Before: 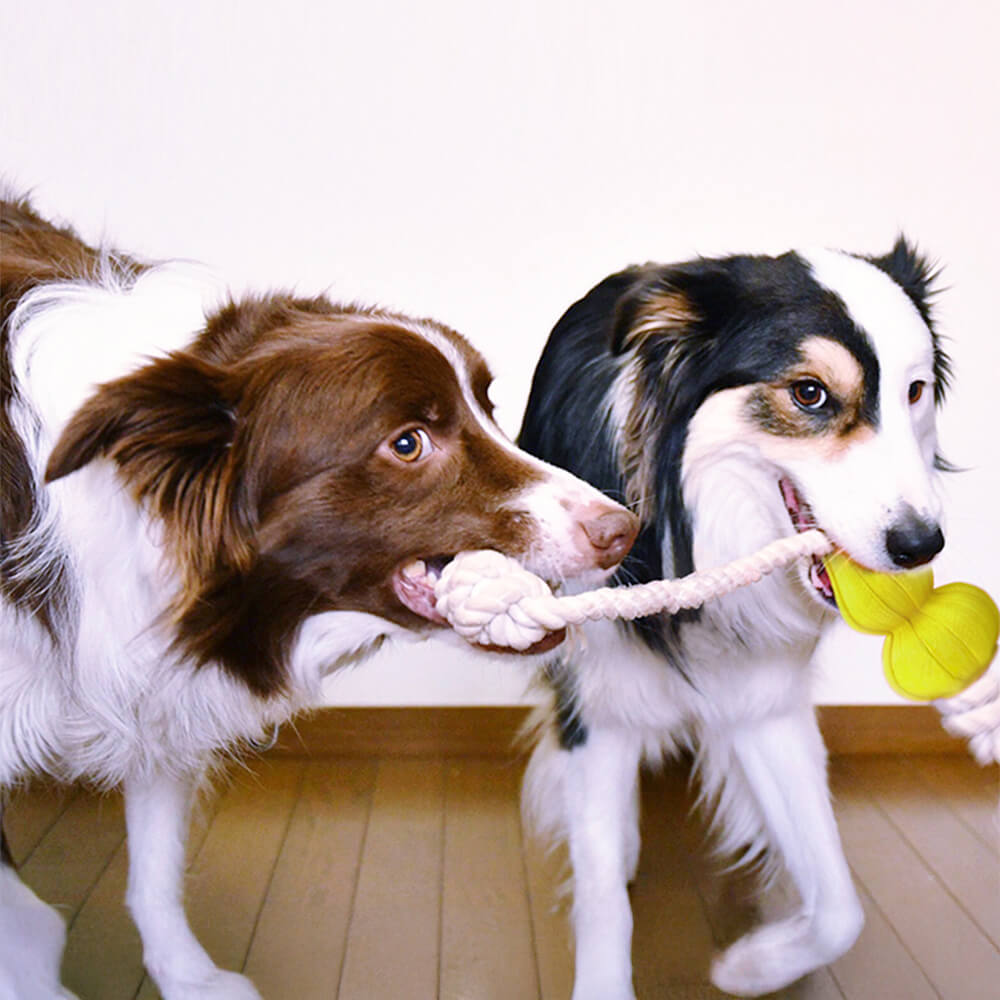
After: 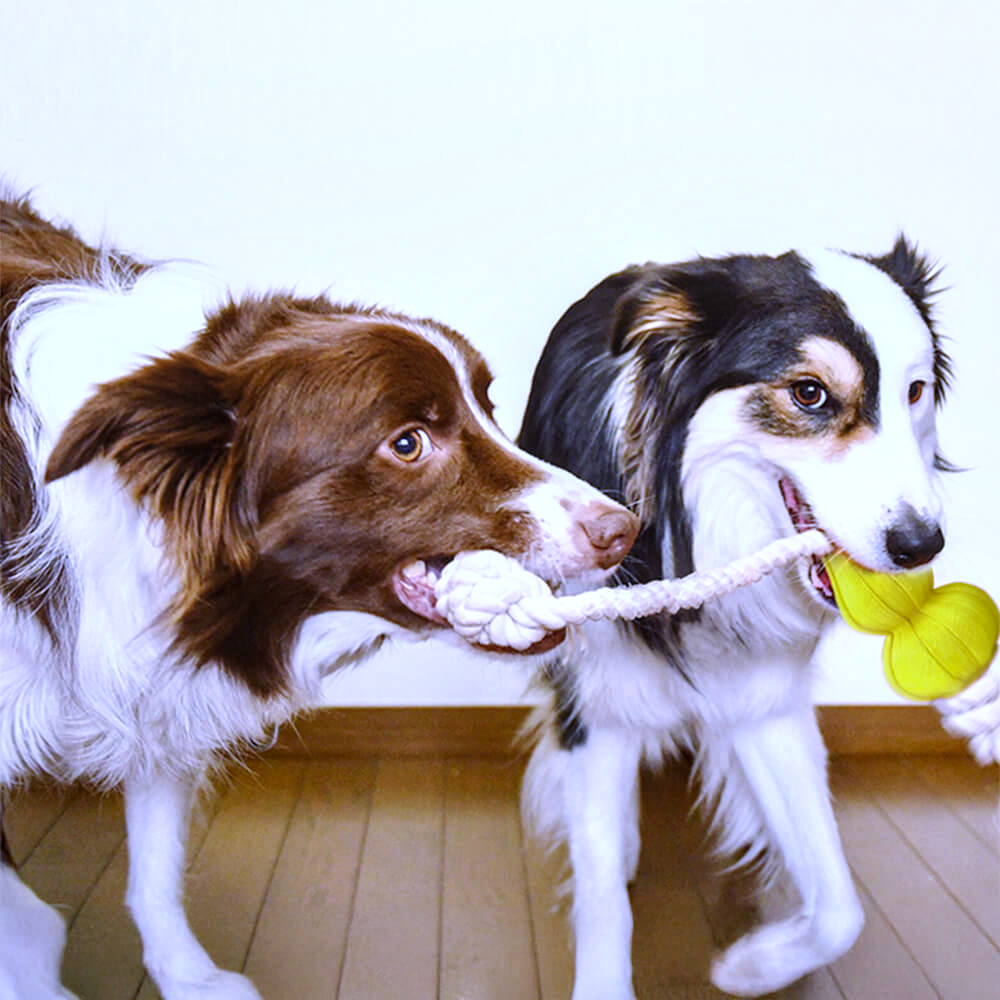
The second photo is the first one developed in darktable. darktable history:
levels: levels [0.016, 0.492, 0.969]
local contrast: on, module defaults
color balance: mode lift, gamma, gain (sRGB), lift [1, 1.049, 1, 1]
white balance: red 0.926, green 1.003, blue 1.133
